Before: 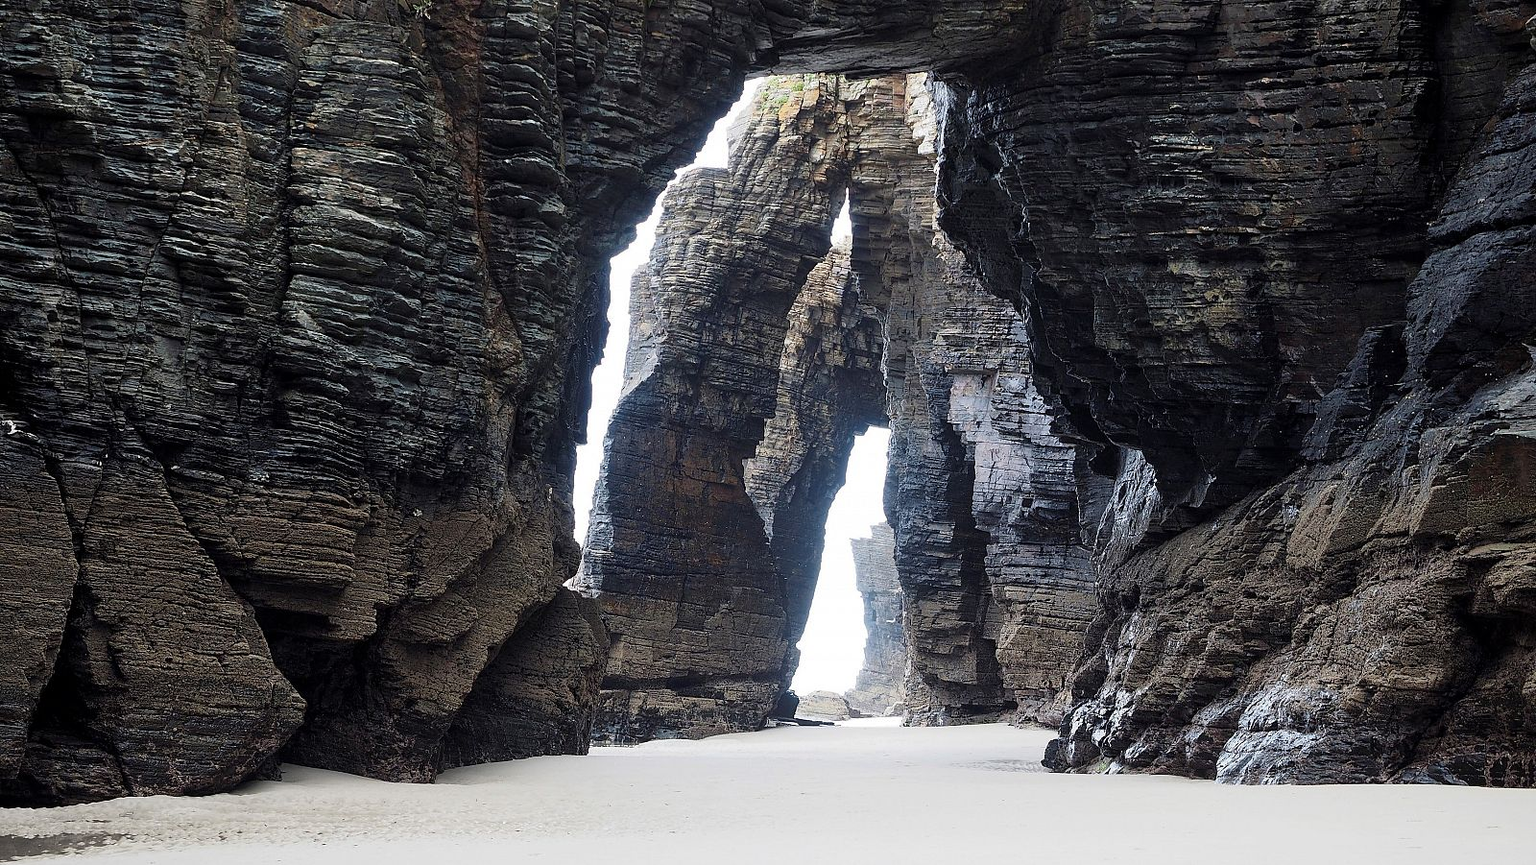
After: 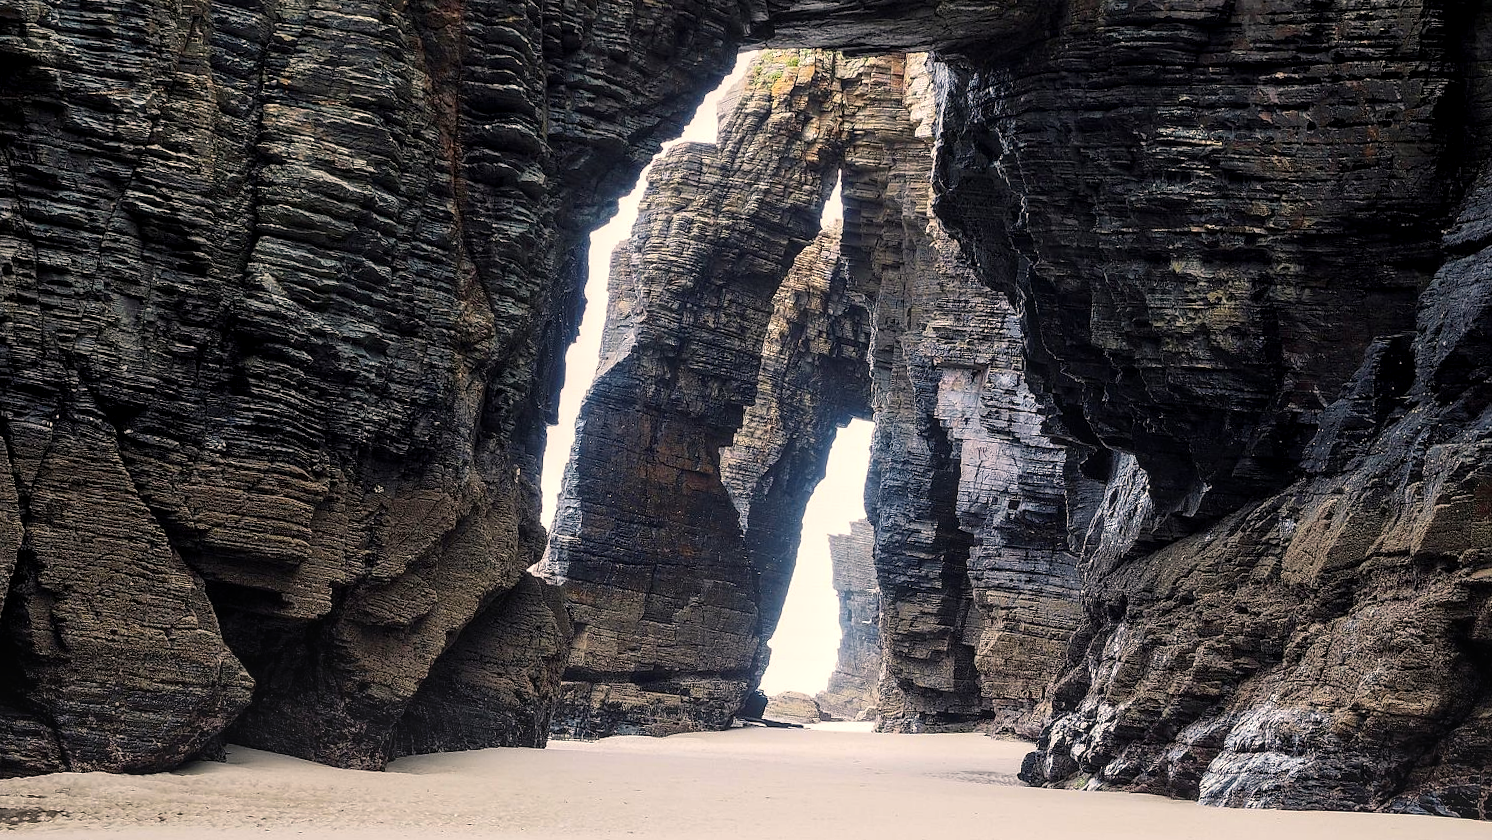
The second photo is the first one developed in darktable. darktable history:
crop and rotate: angle -2.35°
color zones: curves: ch1 [(0, 0.525) (0.143, 0.556) (0.286, 0.52) (0.429, 0.5) (0.571, 0.5) (0.714, 0.5) (0.857, 0.503) (1, 0.525)]
local contrast: on, module defaults
color balance rgb: shadows lift › luminance -20.111%, power › hue 72.35°, highlights gain › chroma 3.047%, highlights gain › hue 60.06°, perceptual saturation grading › global saturation 19.653%, contrast 5.409%
